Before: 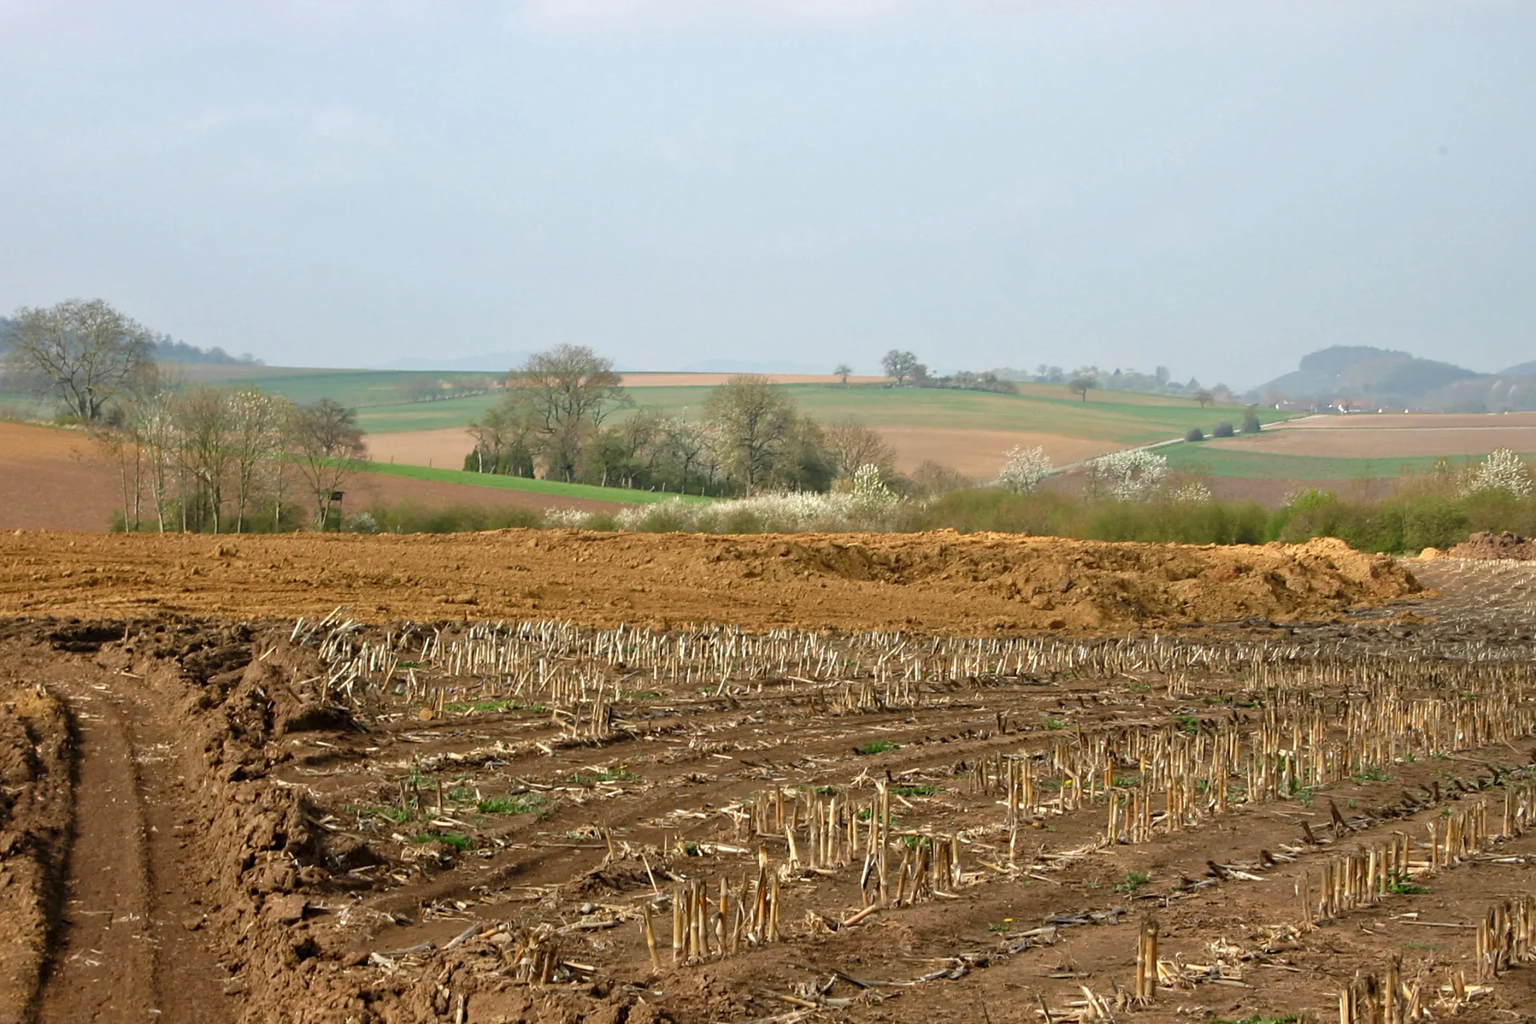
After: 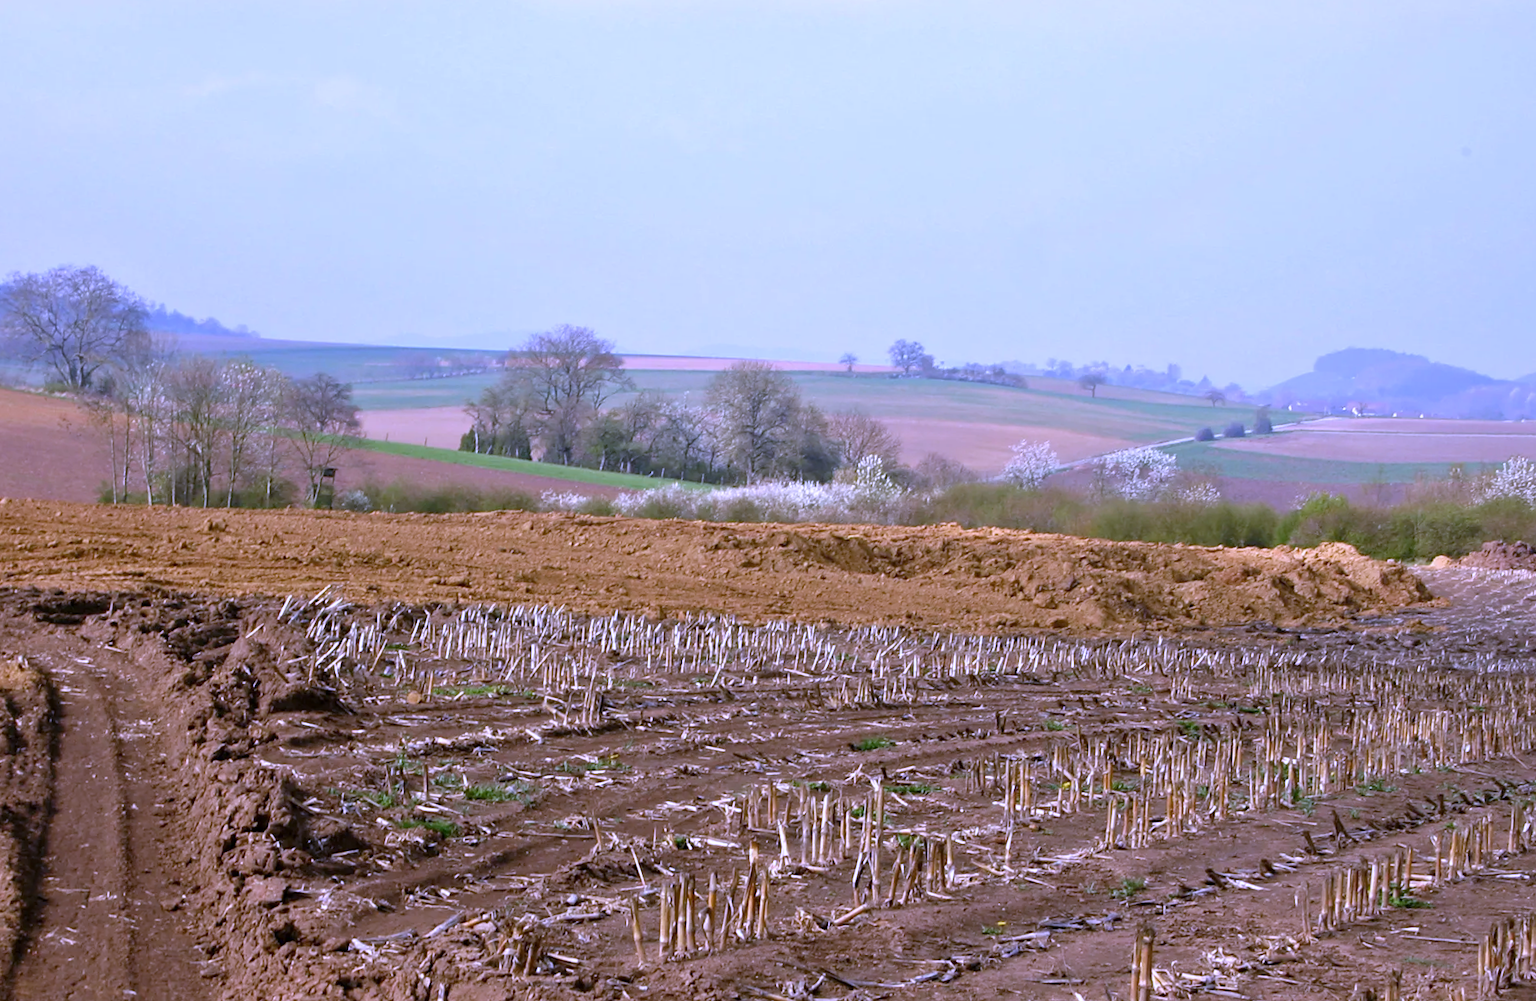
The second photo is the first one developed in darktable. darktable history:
white balance: red 0.98, blue 1.61
rotate and perspective: rotation 1.57°, crop left 0.018, crop right 0.982, crop top 0.039, crop bottom 0.961
